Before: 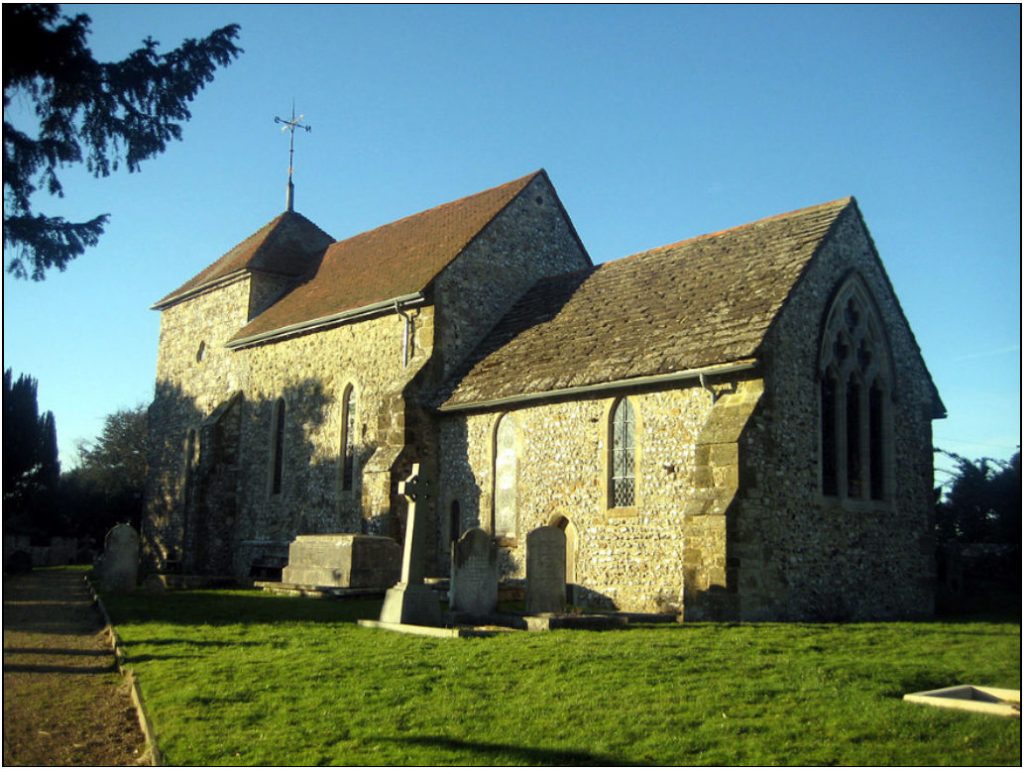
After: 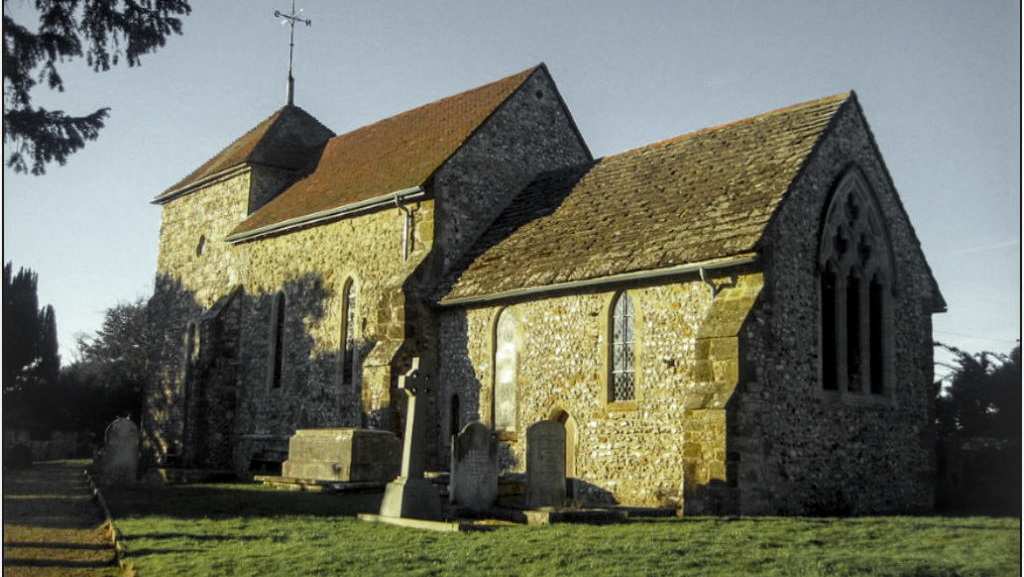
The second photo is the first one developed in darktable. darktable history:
local contrast: detail 130%
crop: top 13.899%, bottom 10.978%
color zones: curves: ch0 [(0.004, 0.388) (0.125, 0.392) (0.25, 0.404) (0.375, 0.5) (0.5, 0.5) (0.625, 0.5) (0.75, 0.5) (0.875, 0.5)]; ch1 [(0, 0.5) (0.125, 0.5) (0.25, 0.5) (0.375, 0.124) (0.524, 0.124) (0.645, 0.128) (0.789, 0.132) (0.914, 0.096) (0.998, 0.068)]
